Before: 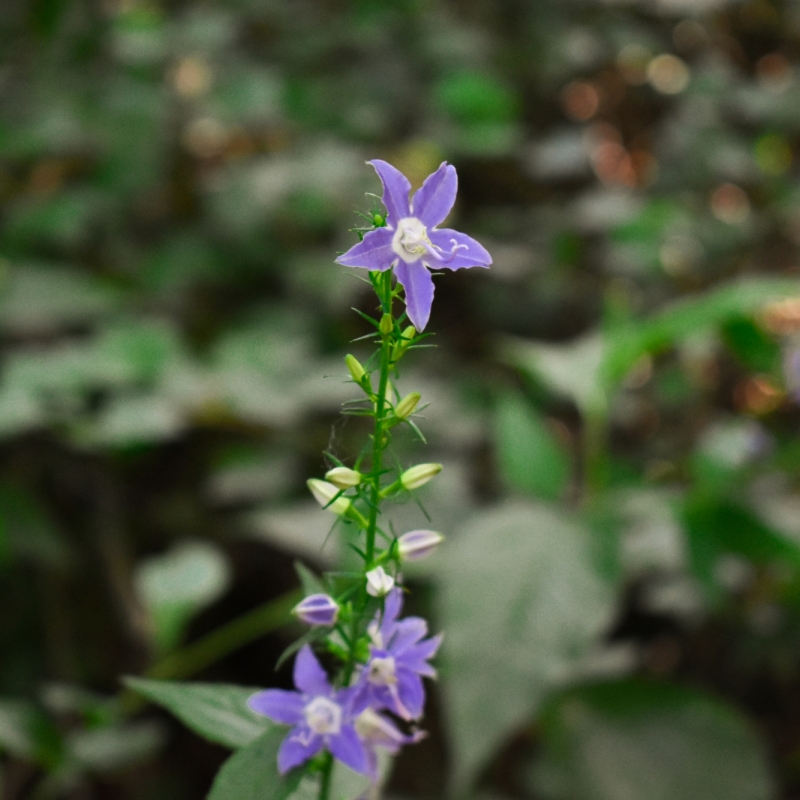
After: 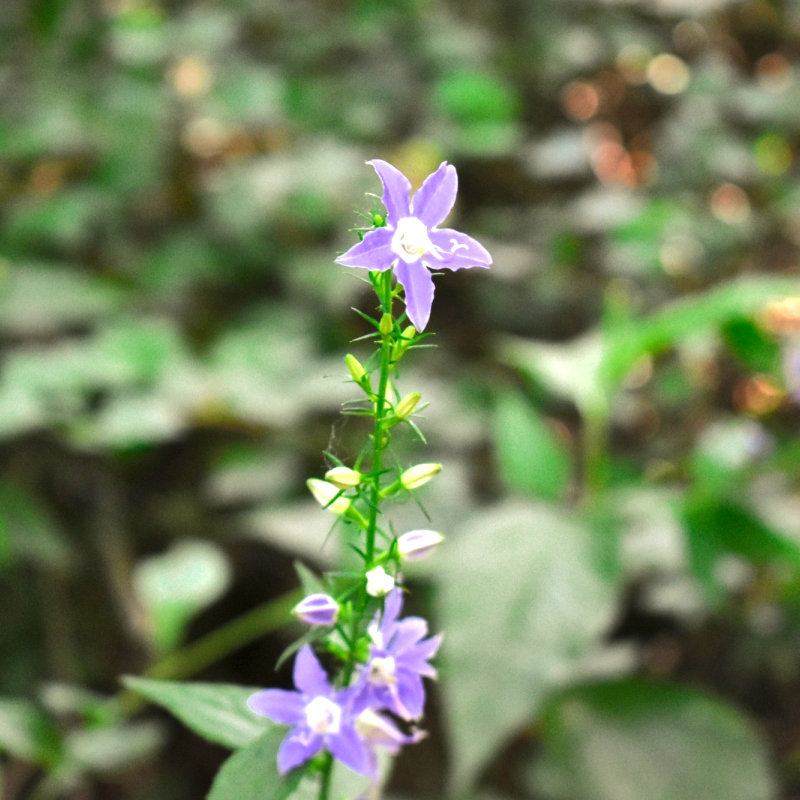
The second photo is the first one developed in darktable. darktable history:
local contrast: mode bilateral grid, contrast 20, coarseness 50, detail 120%, midtone range 0.2
shadows and highlights: shadows 60, soften with gaussian
exposure: black level correction 0, exposure 1.1 EV, compensate exposure bias true, compensate highlight preservation false
base curve: curves: ch0 [(0, 0) (0.262, 0.32) (0.722, 0.705) (1, 1)]
